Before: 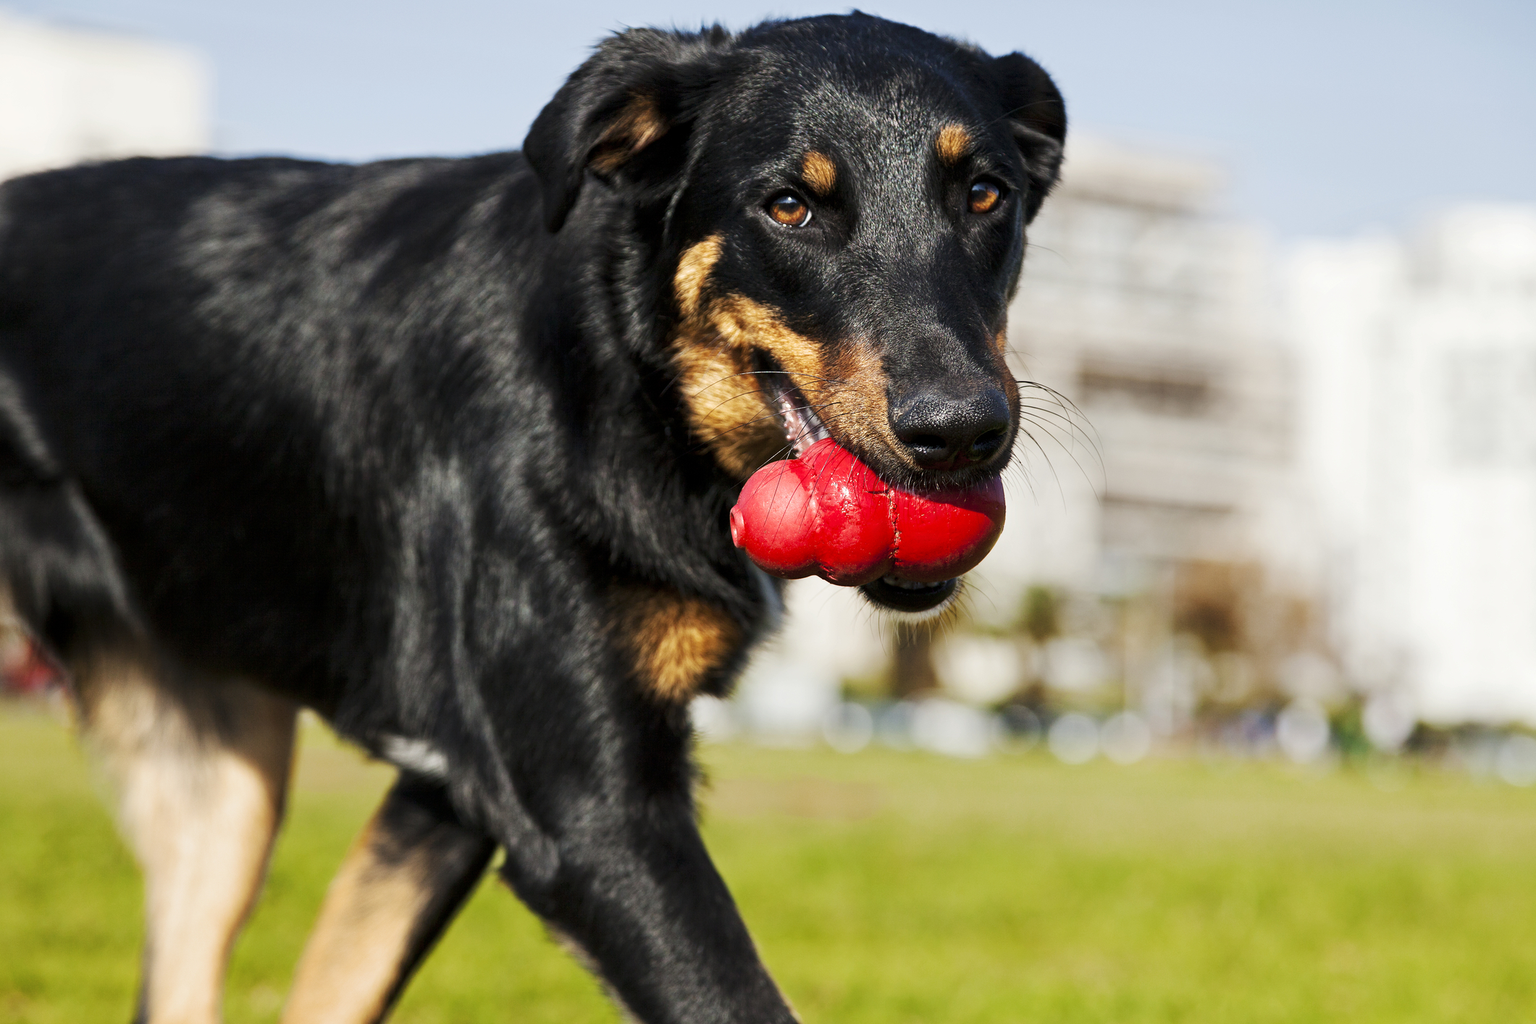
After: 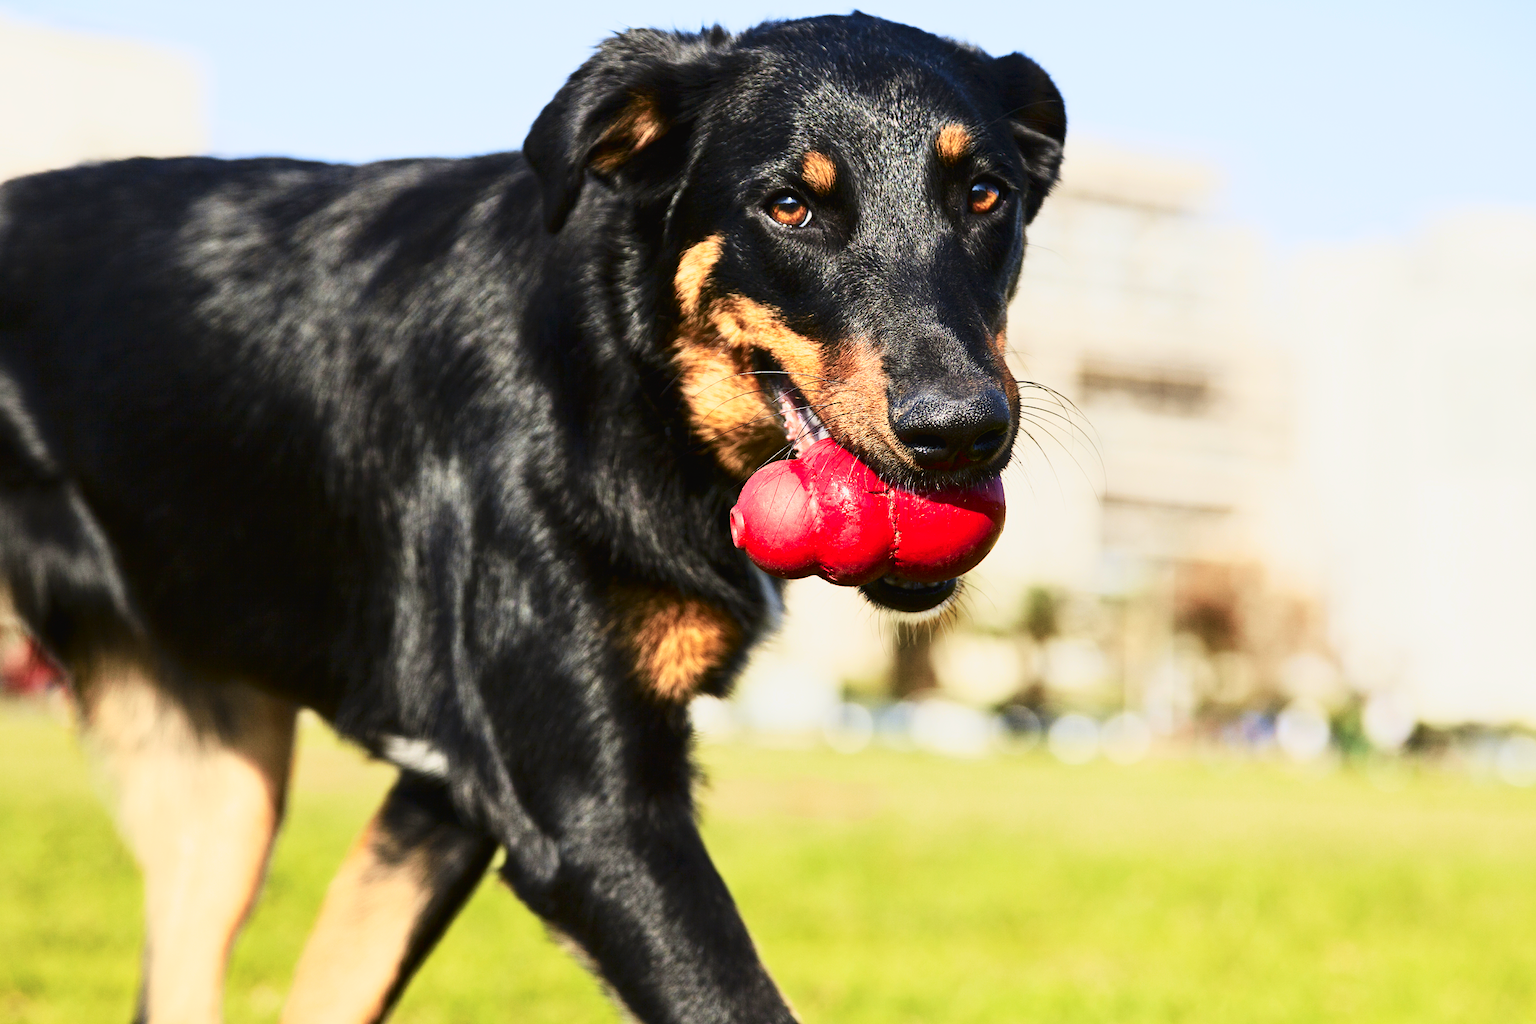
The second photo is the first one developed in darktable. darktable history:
base curve: curves: ch0 [(0, 0) (0.557, 0.834) (1, 1)]
tone curve: curves: ch0 [(0, 0.021) (0.049, 0.044) (0.158, 0.113) (0.351, 0.331) (0.485, 0.505) (0.656, 0.696) (0.868, 0.887) (1, 0.969)]; ch1 [(0, 0) (0.322, 0.328) (0.434, 0.438) (0.473, 0.477) (0.502, 0.503) (0.522, 0.526) (0.564, 0.591) (0.602, 0.632) (0.677, 0.701) (0.859, 0.885) (1, 1)]; ch2 [(0, 0) (0.33, 0.301) (0.452, 0.434) (0.502, 0.505) (0.535, 0.554) (0.565, 0.598) (0.618, 0.629) (1, 1)], color space Lab, independent channels, preserve colors none
